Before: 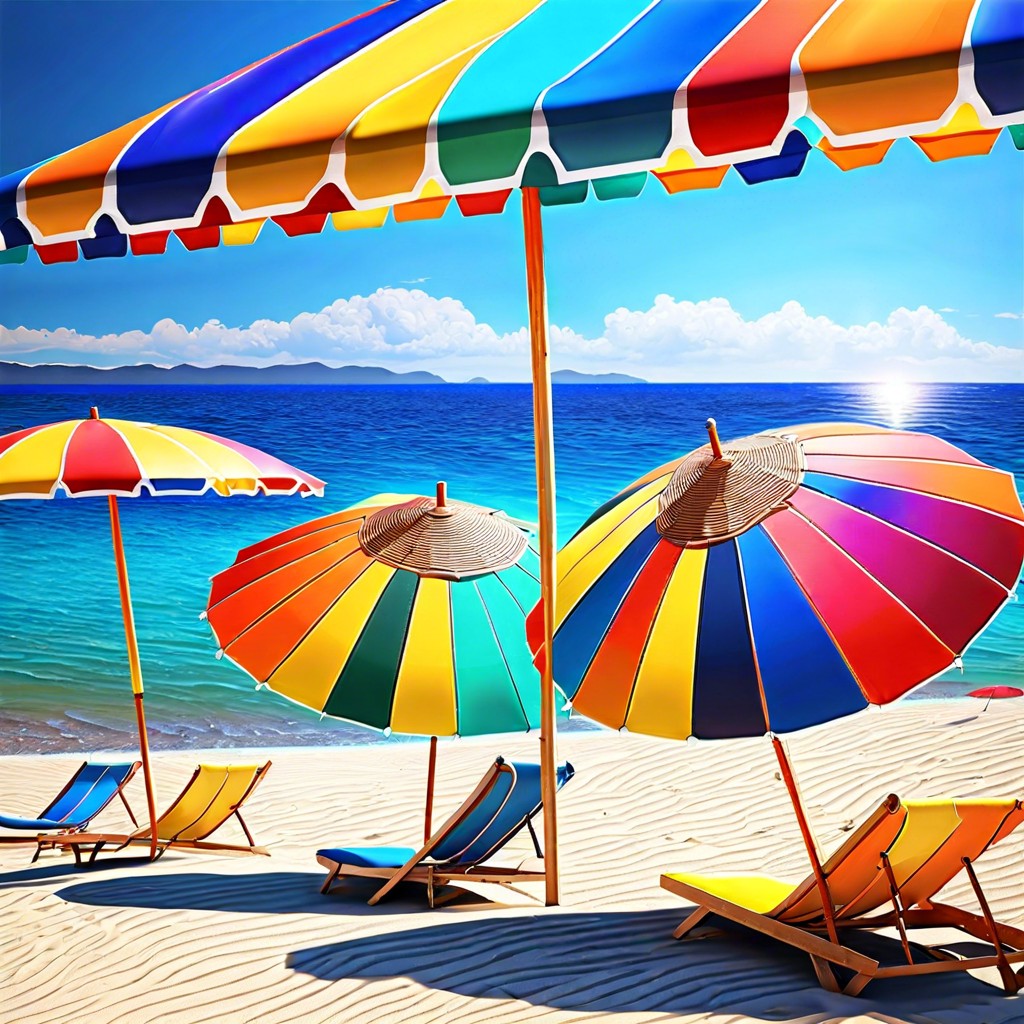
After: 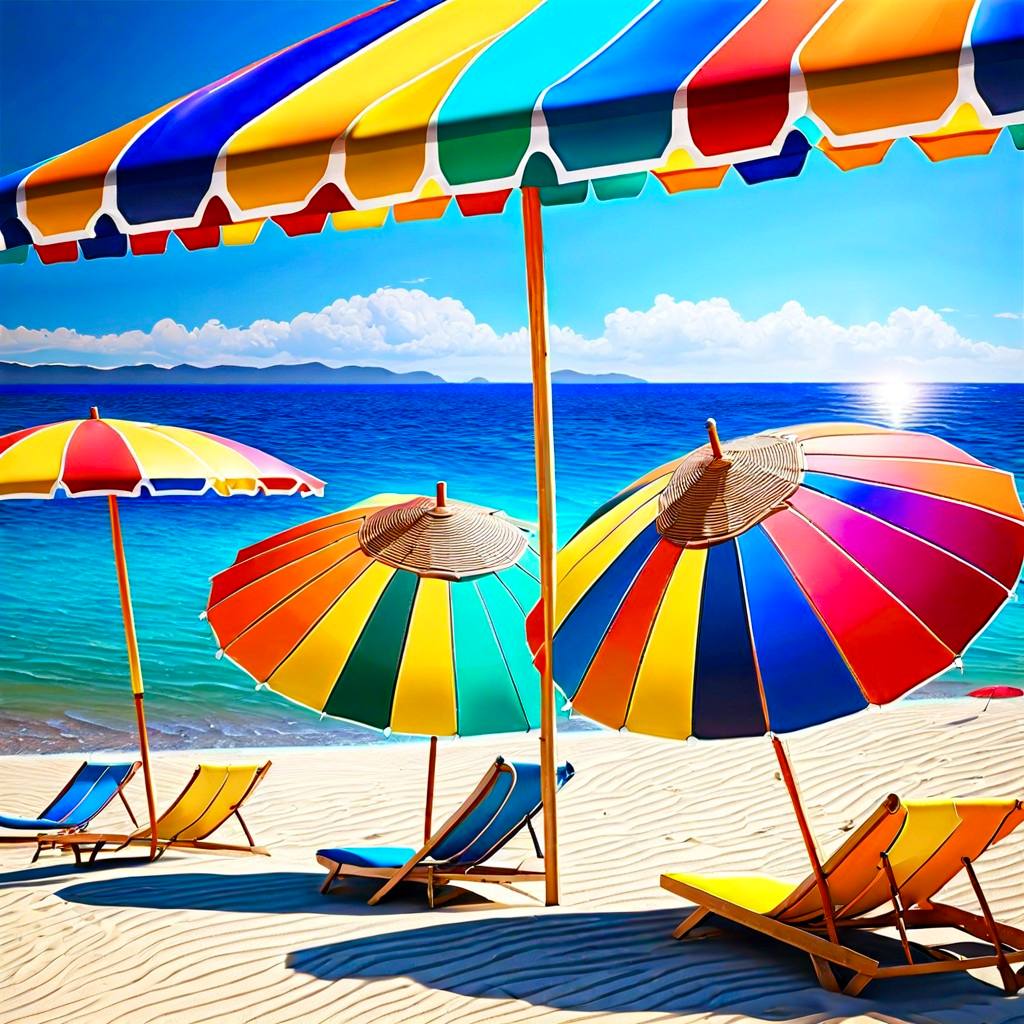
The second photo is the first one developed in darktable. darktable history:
color balance rgb: shadows lift › chroma 2.057%, shadows lift › hue 138.09°, power › hue 311.92°, perceptual saturation grading › global saturation 15.666%, perceptual saturation grading › highlights -19.086%, perceptual saturation grading › shadows 19.831%, global vibrance 20%
levels: levels [0, 0.498, 0.996]
